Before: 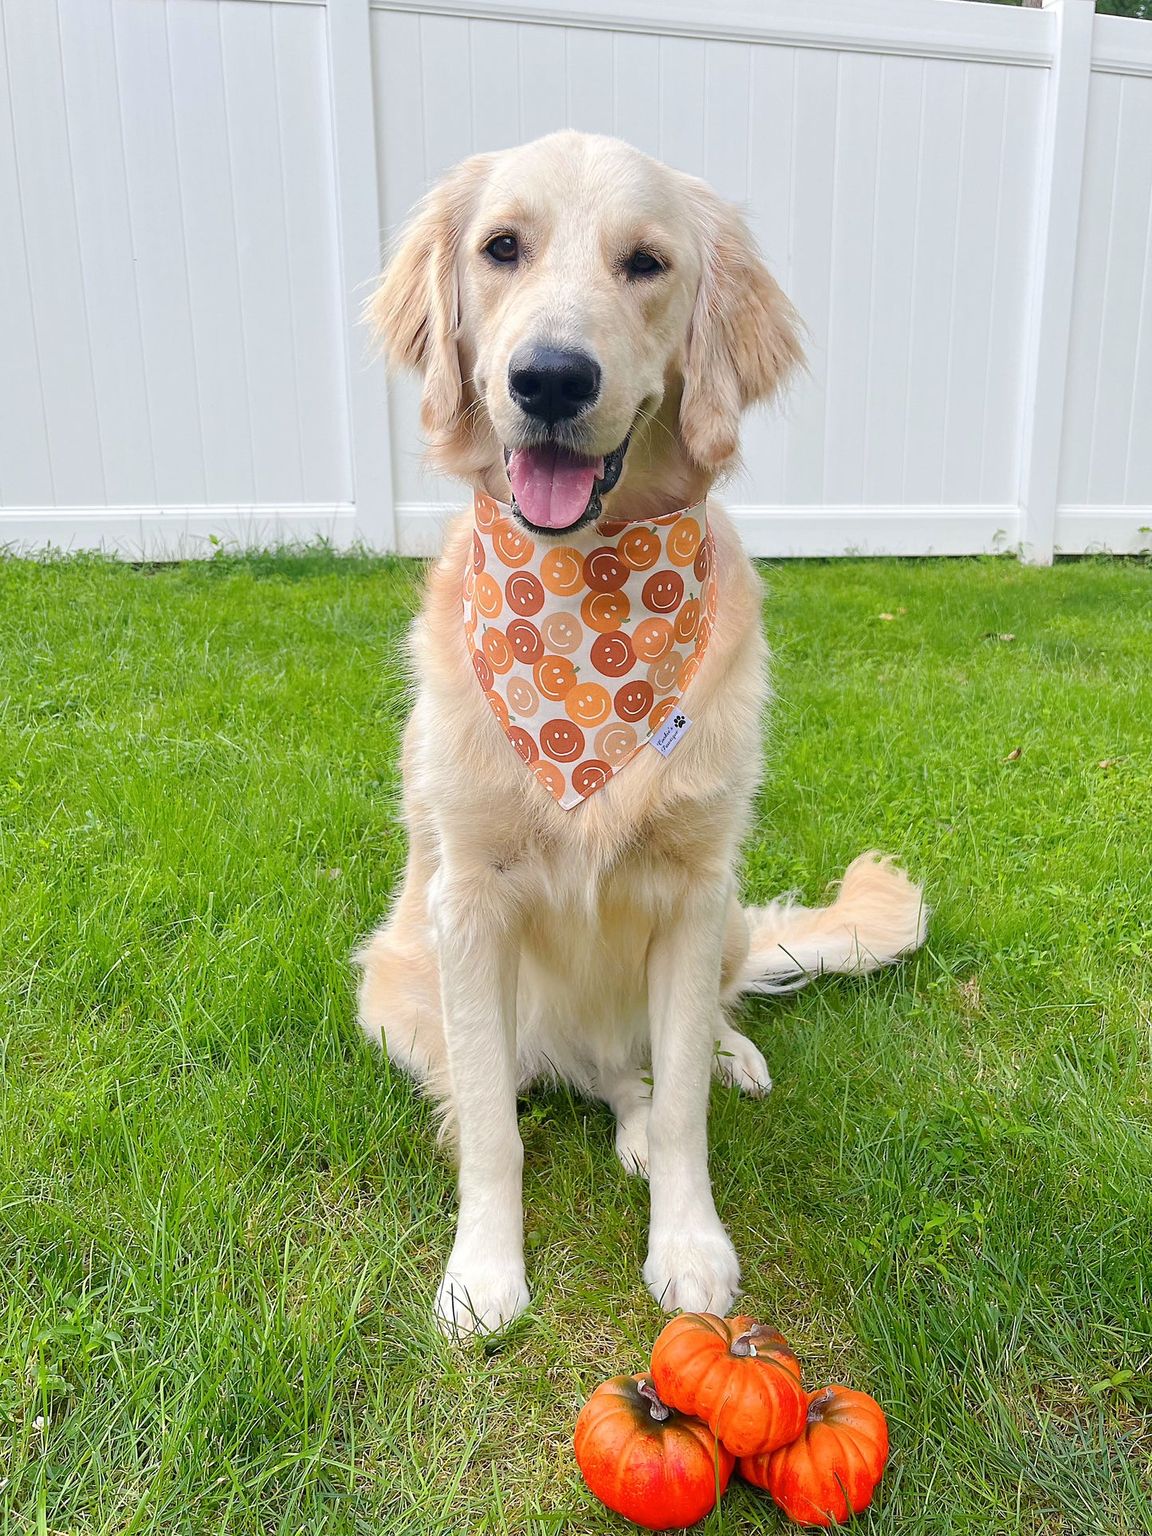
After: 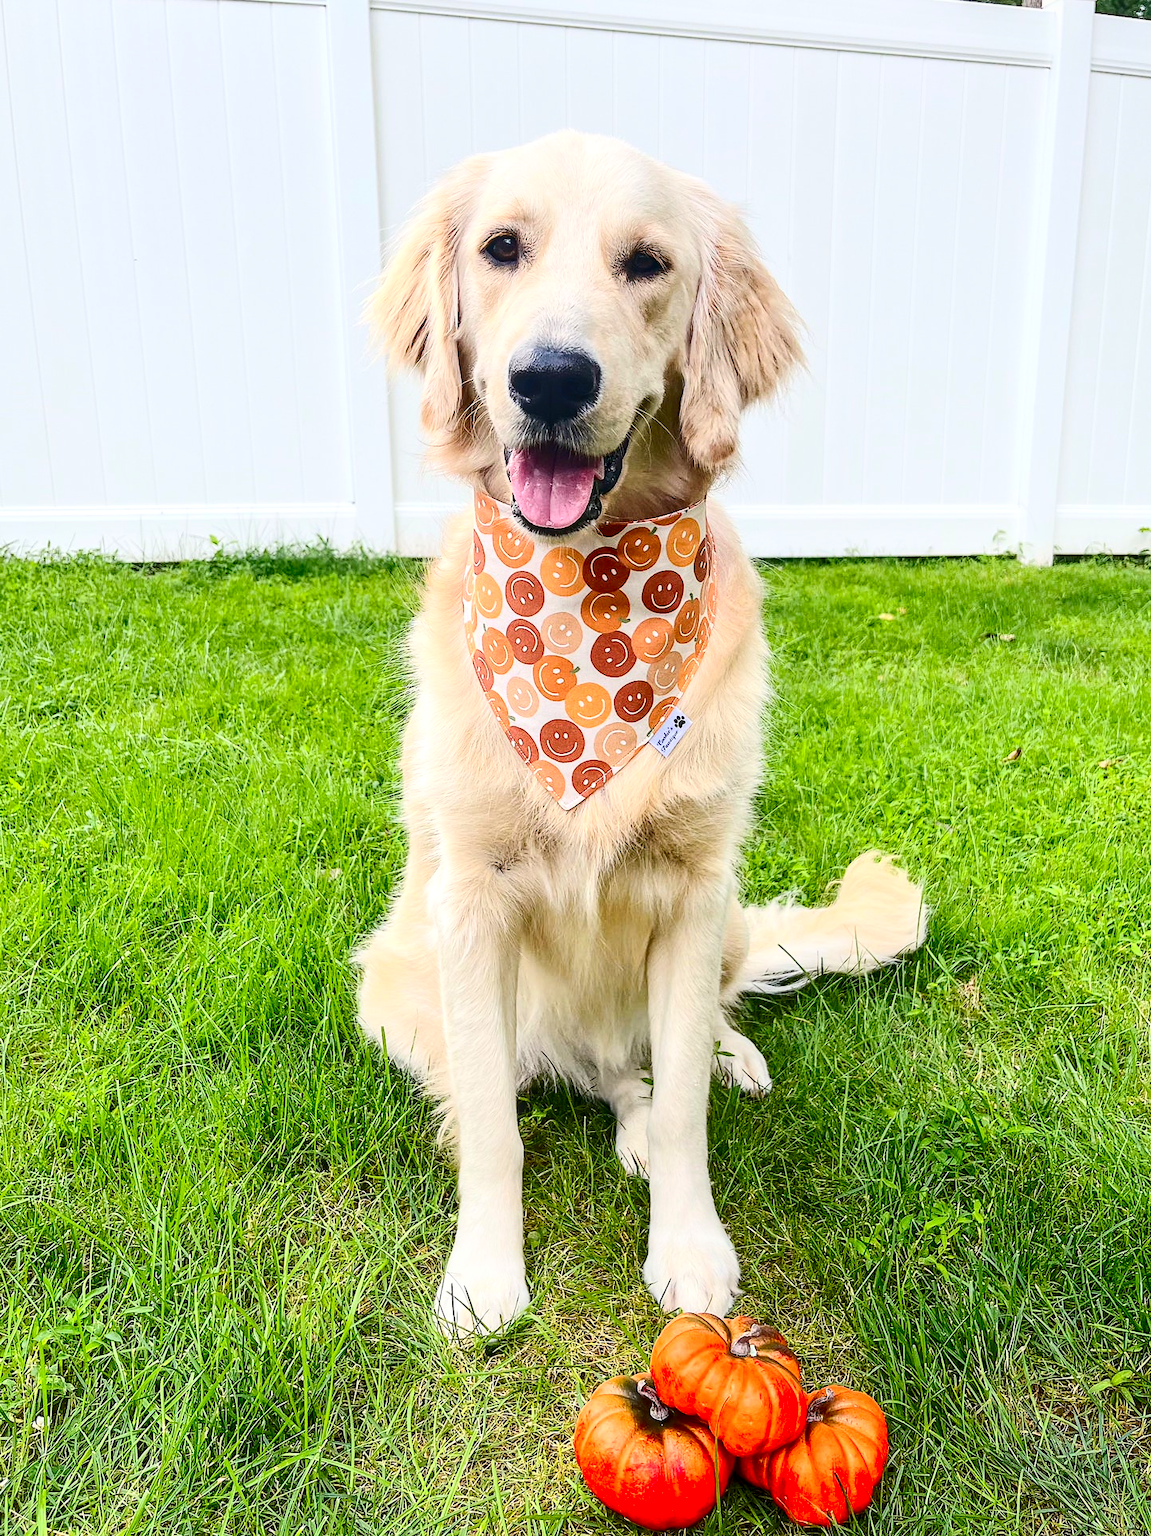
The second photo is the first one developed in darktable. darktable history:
contrast brightness saturation: contrast 0.402, brightness 0.041, saturation 0.245
local contrast: on, module defaults
